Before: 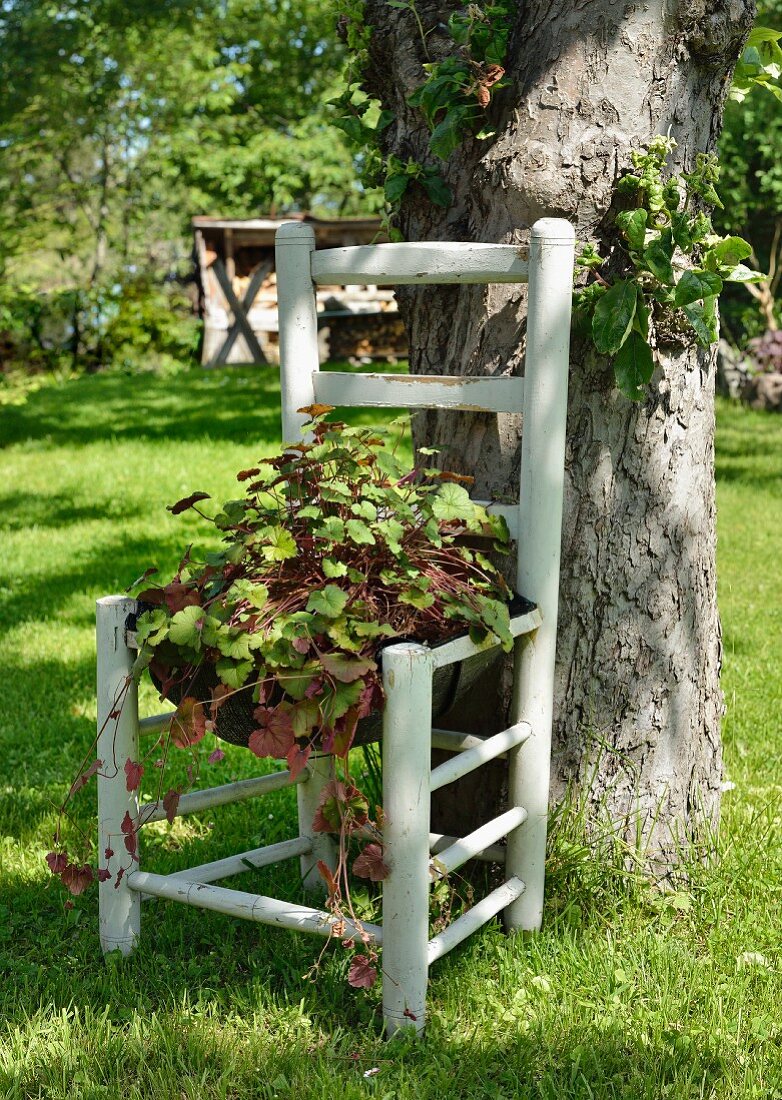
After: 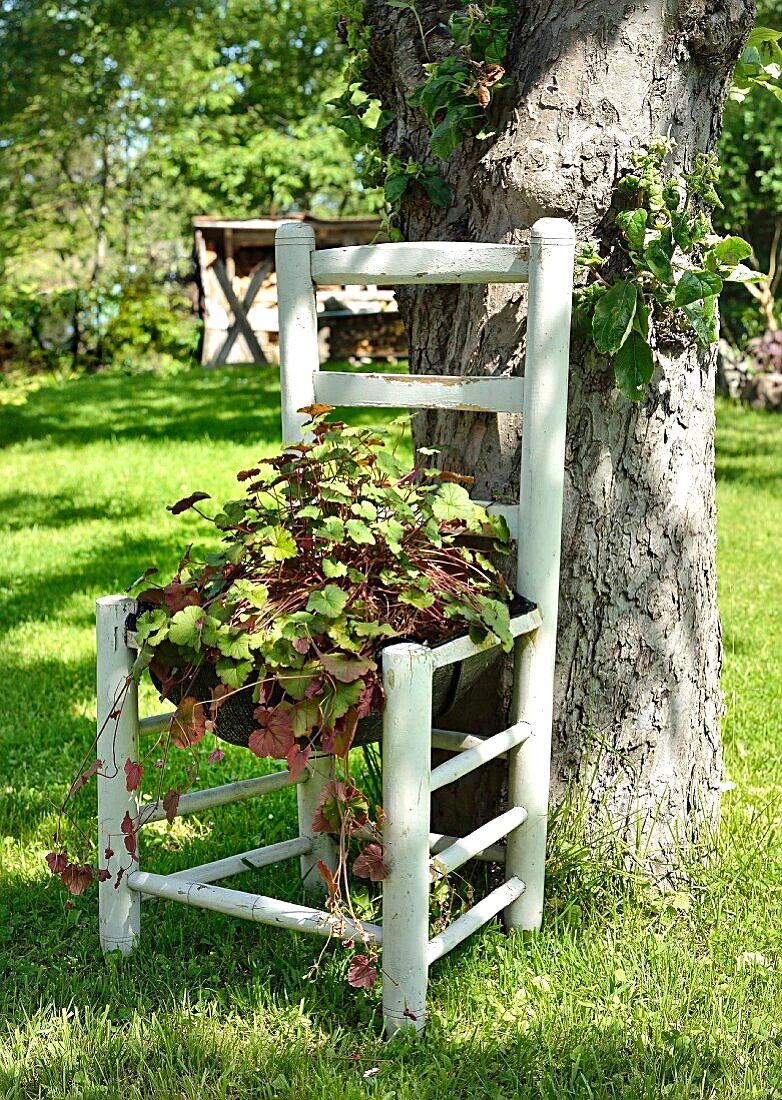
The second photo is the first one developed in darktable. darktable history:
sharpen: on, module defaults
vignetting: fall-off radius 61.01%, brightness -0.306, saturation -0.062
exposure: black level correction 0.001, exposure 0.498 EV, compensate highlight preservation false
